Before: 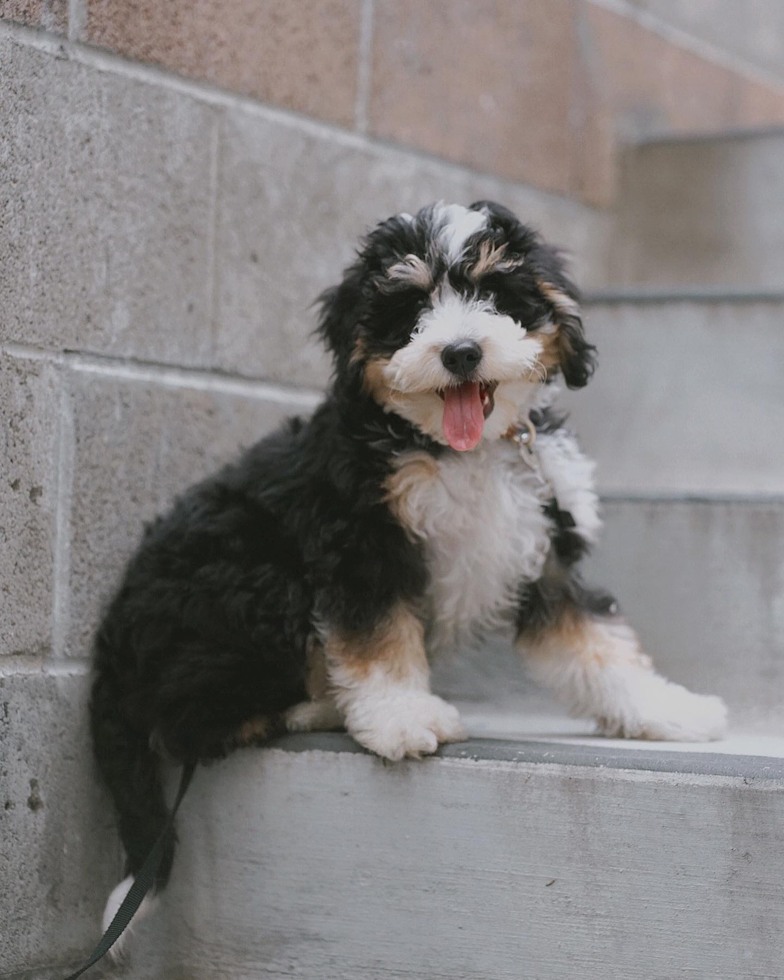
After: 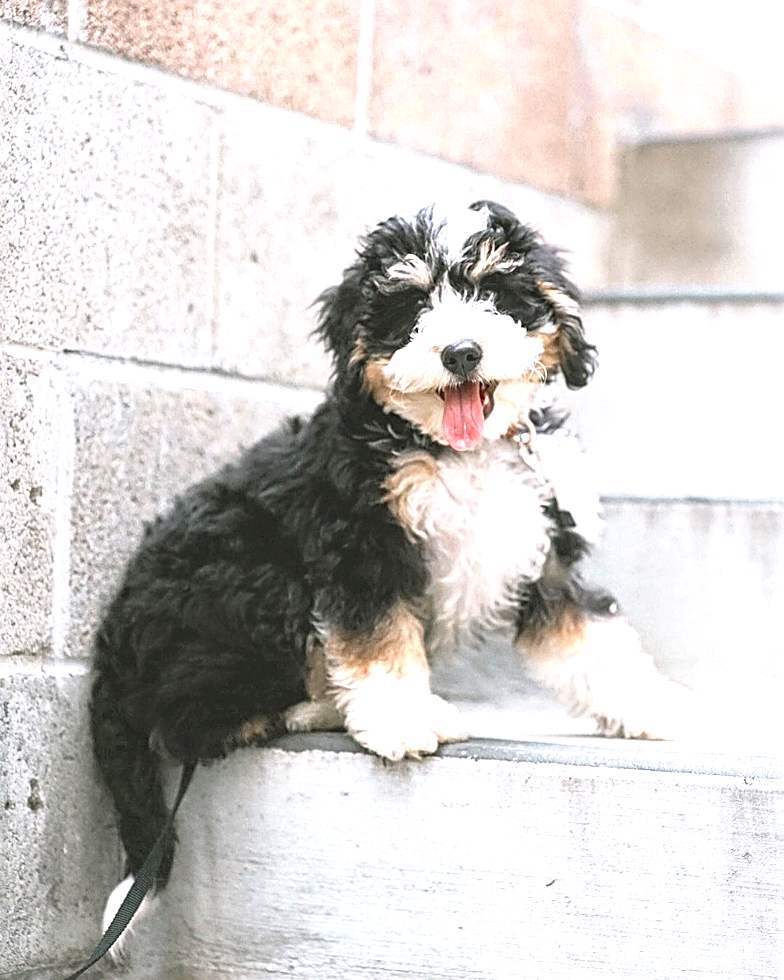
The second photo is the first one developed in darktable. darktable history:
local contrast: on, module defaults
exposure: exposure 0.999 EV, compensate highlight preservation false
tone equalizer: -8 EV -0.763 EV, -7 EV -0.673 EV, -6 EV -0.629 EV, -5 EV -0.387 EV, -3 EV 0.37 EV, -2 EV 0.6 EV, -1 EV 0.684 EV, +0 EV 0.758 EV
sharpen: radius 2.62, amount 0.688
